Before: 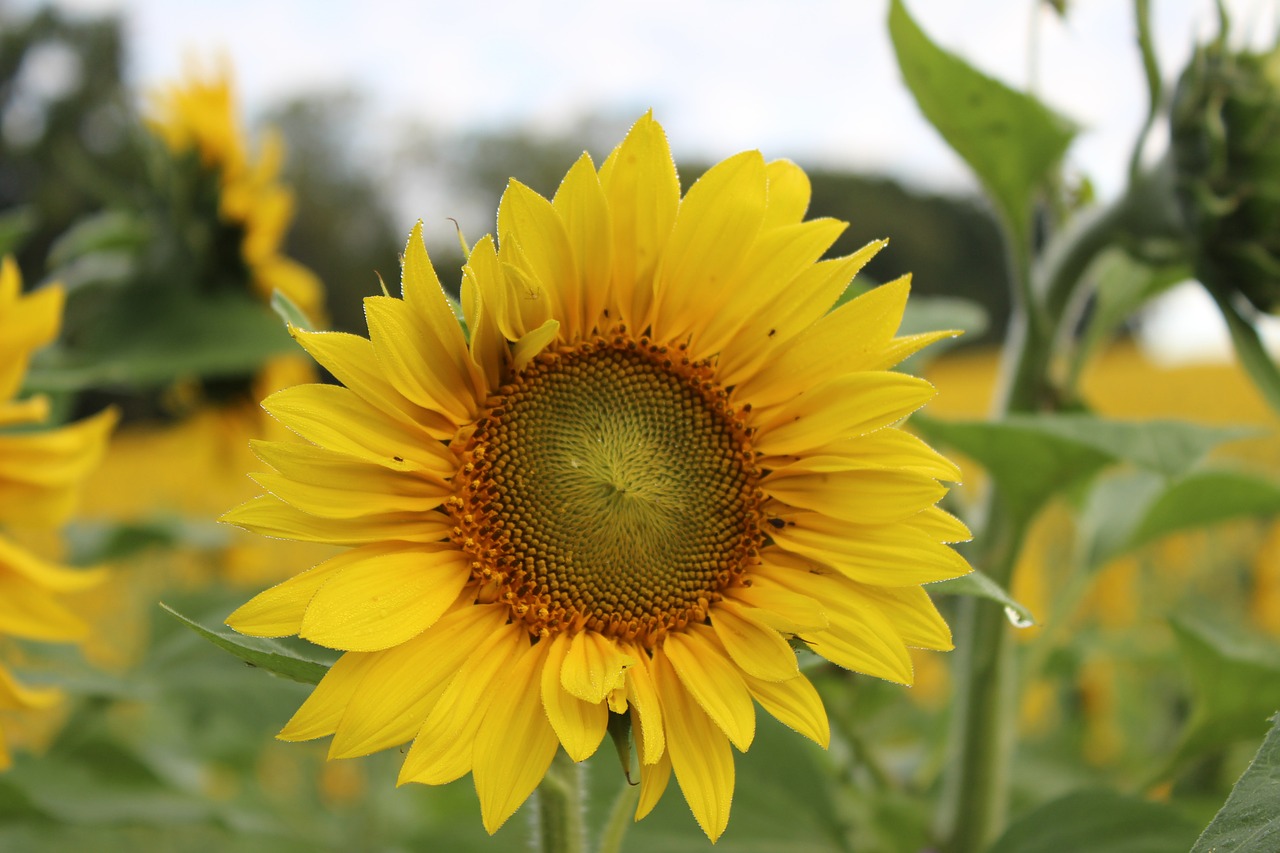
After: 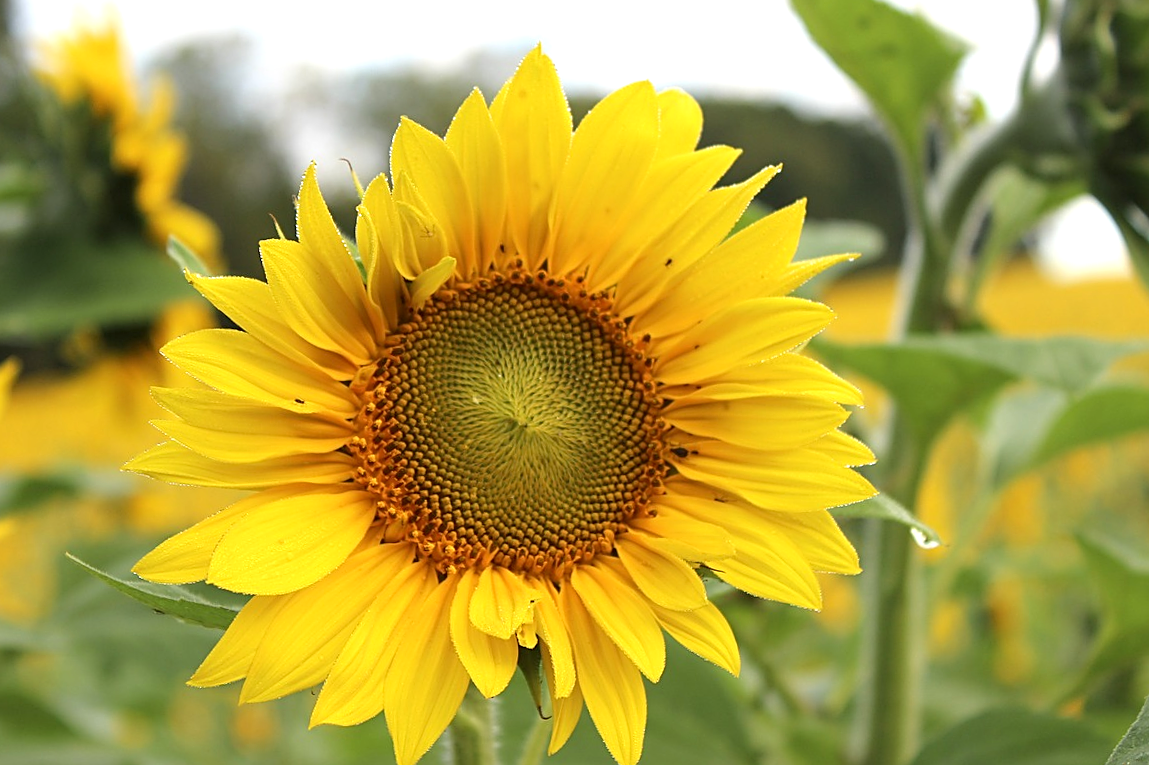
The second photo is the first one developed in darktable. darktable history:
exposure: black level correction 0.001, exposure 0.5 EV, compensate exposure bias true, compensate highlight preservation false
crop and rotate: angle 1.96°, left 5.673%, top 5.673%
sharpen: on, module defaults
